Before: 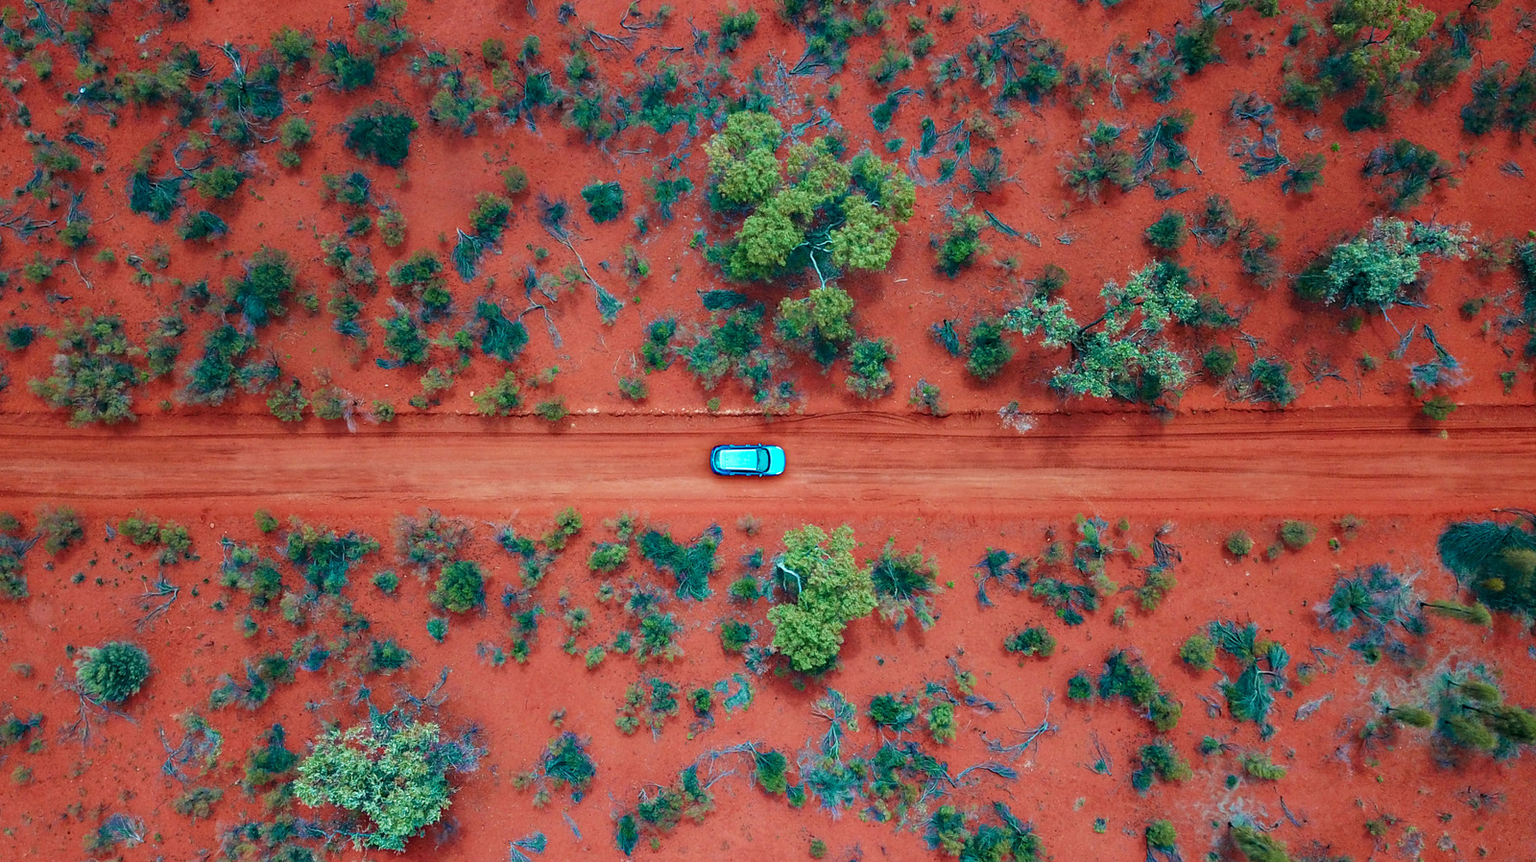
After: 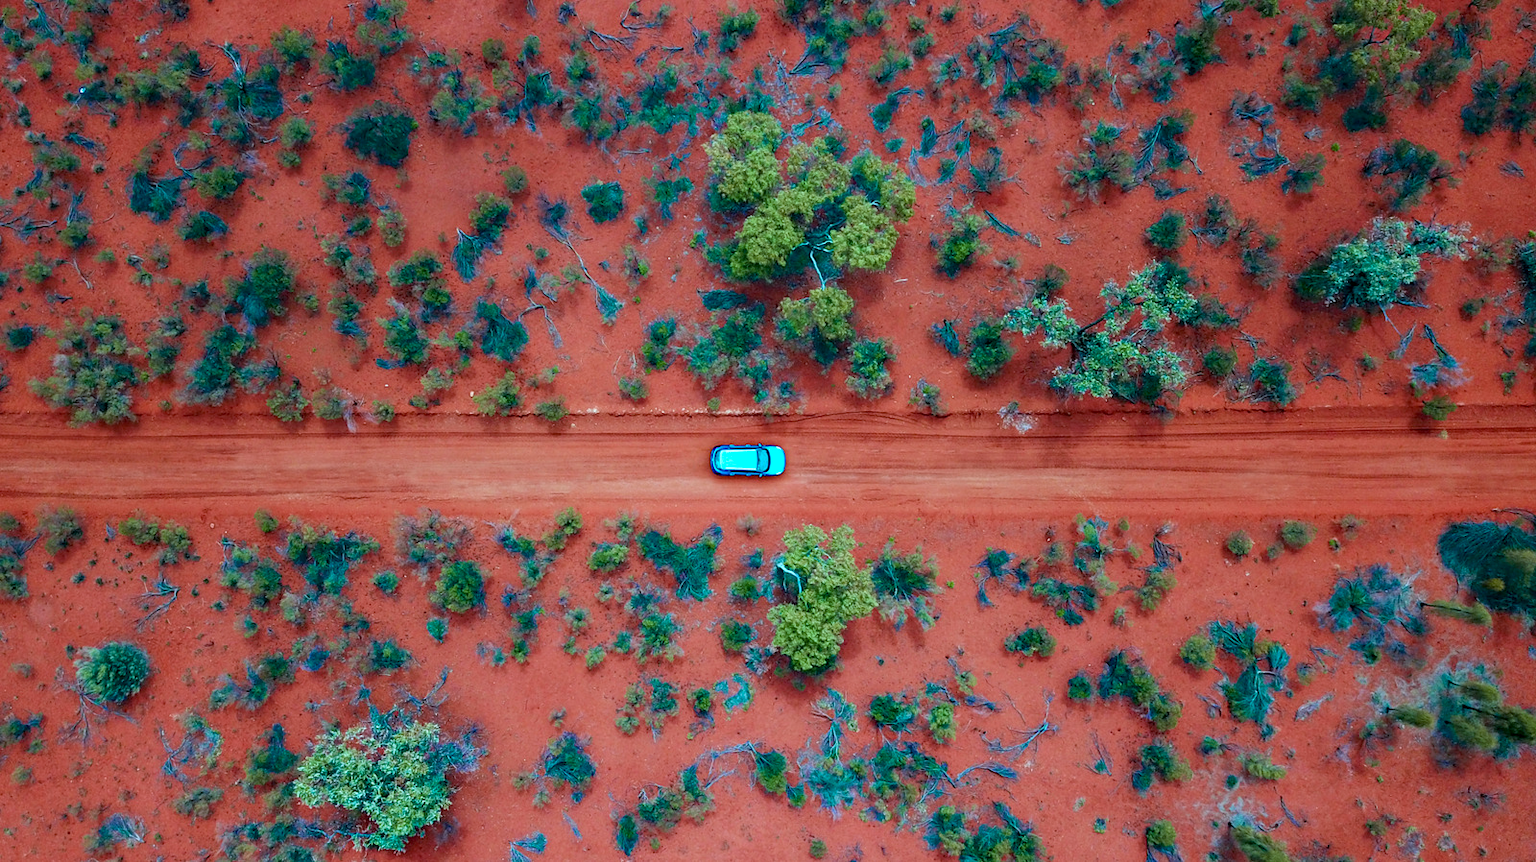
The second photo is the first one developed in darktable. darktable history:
exposure: black level correction 0.005, exposure 0.014 EV, compensate highlight preservation false
color zones: curves: ch2 [(0, 0.5) (0.143, 0.5) (0.286, 0.489) (0.415, 0.421) (0.571, 0.5) (0.714, 0.5) (0.857, 0.5) (1, 0.5)]
color calibration: illuminant F (fluorescent), F source F9 (Cool White Deluxe 4150 K) – high CRI, x 0.374, y 0.373, temperature 4158.34 K
